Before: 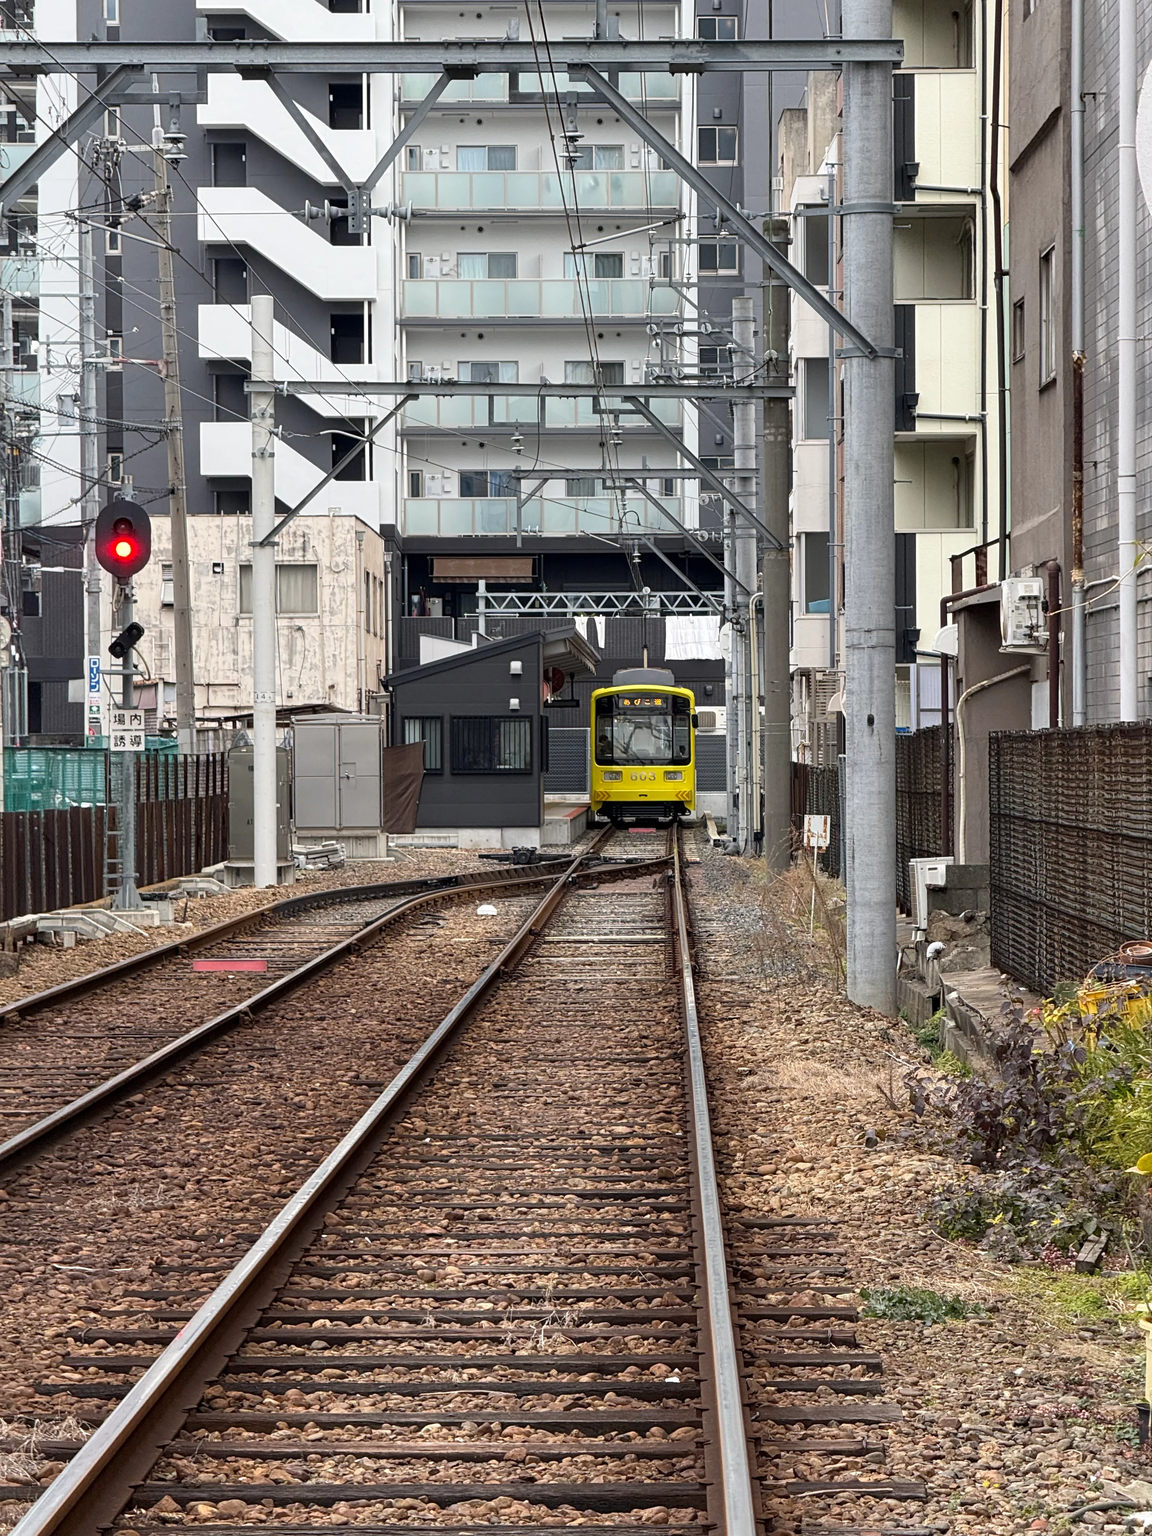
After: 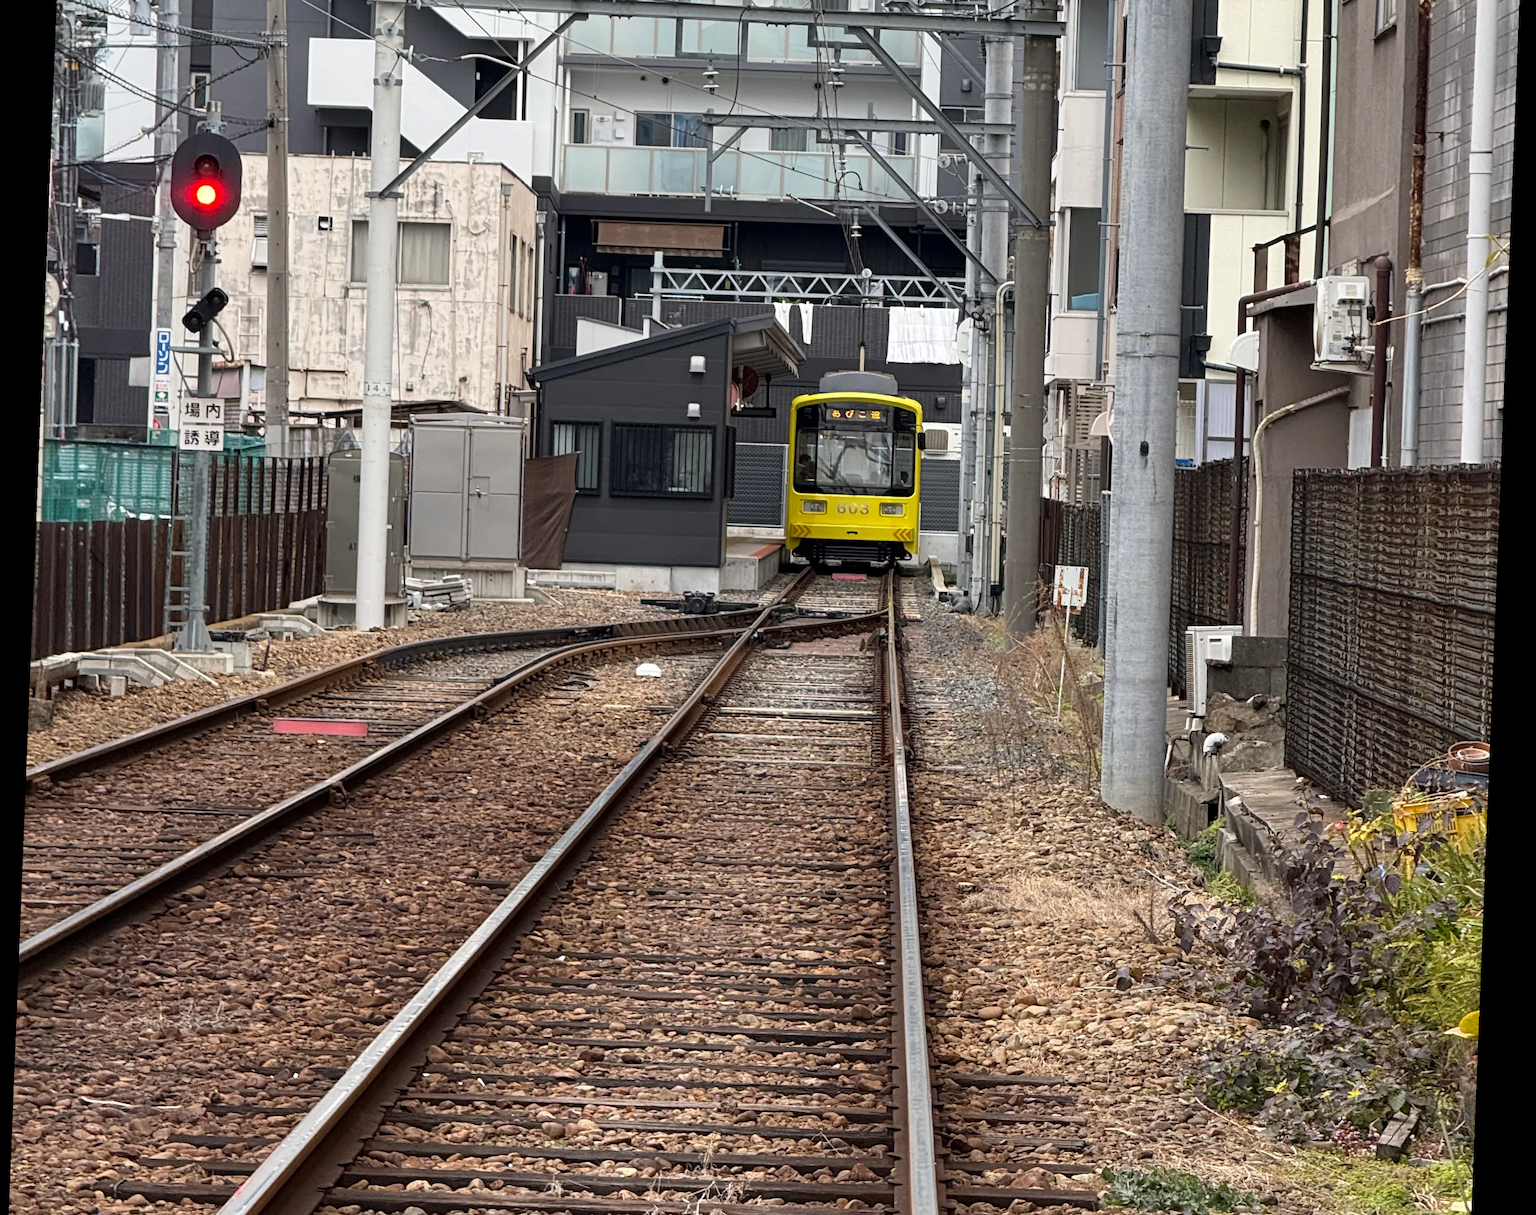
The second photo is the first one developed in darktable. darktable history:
rotate and perspective: rotation 2.27°, automatic cropping off
crop and rotate: top 25.357%, bottom 13.942%
